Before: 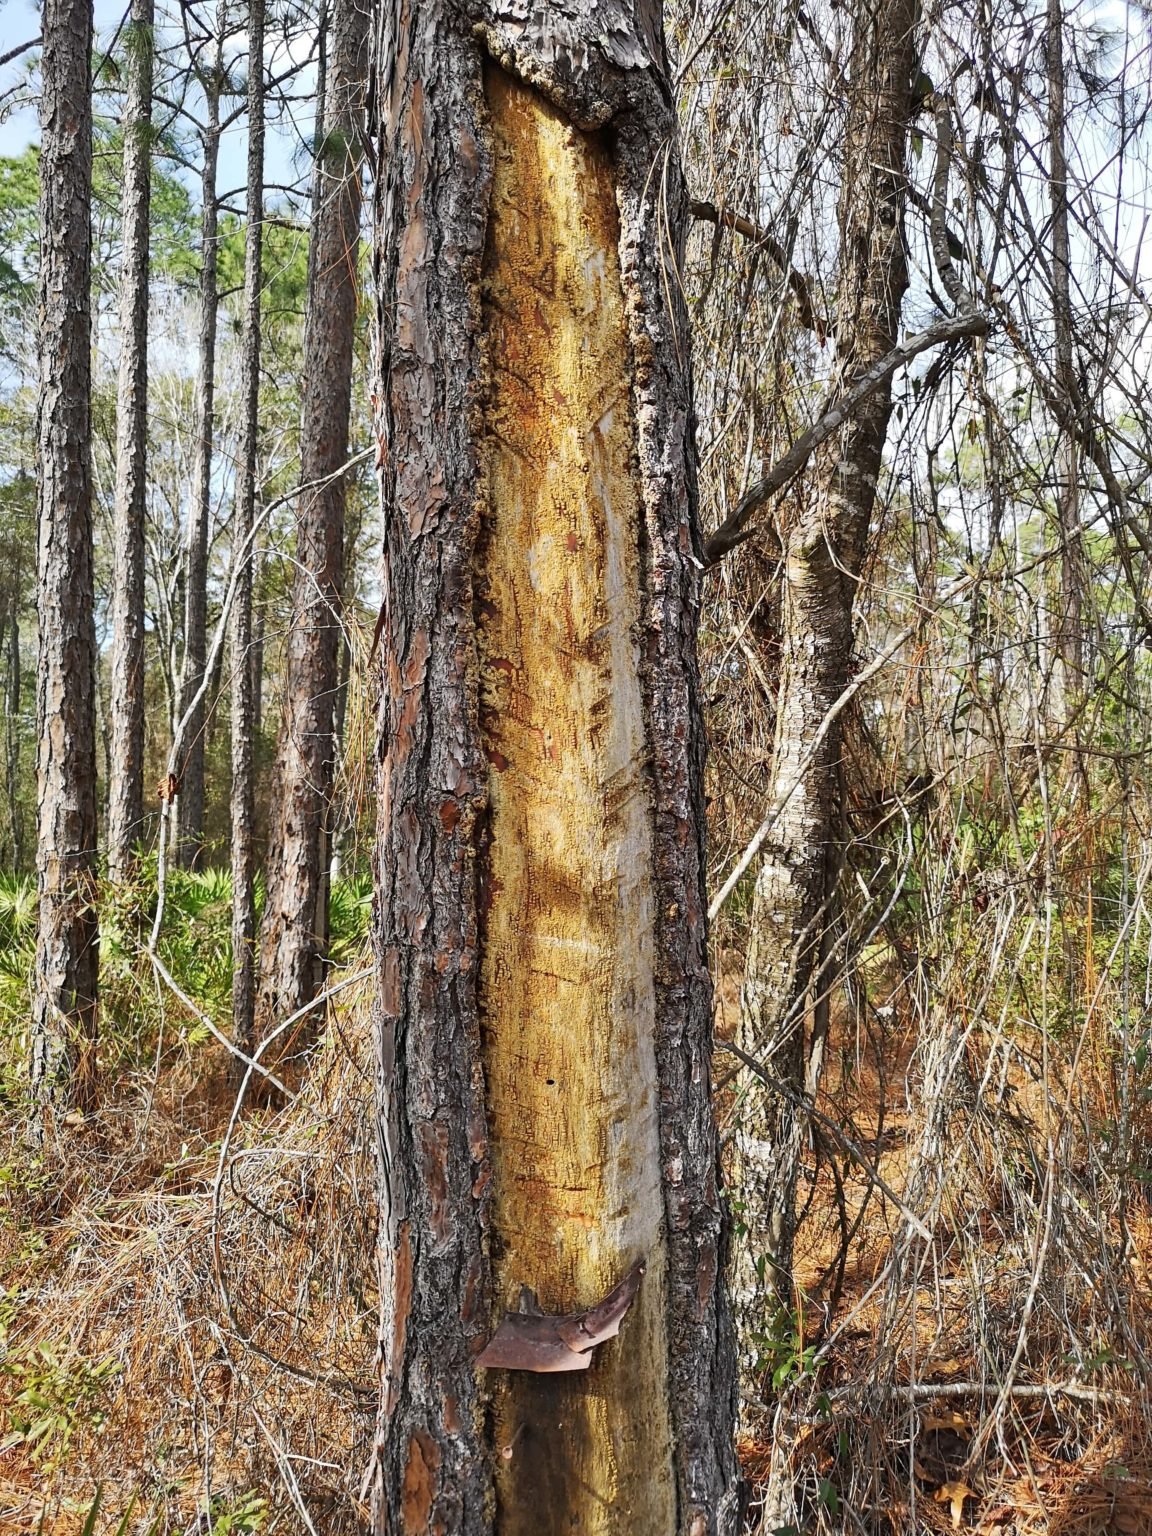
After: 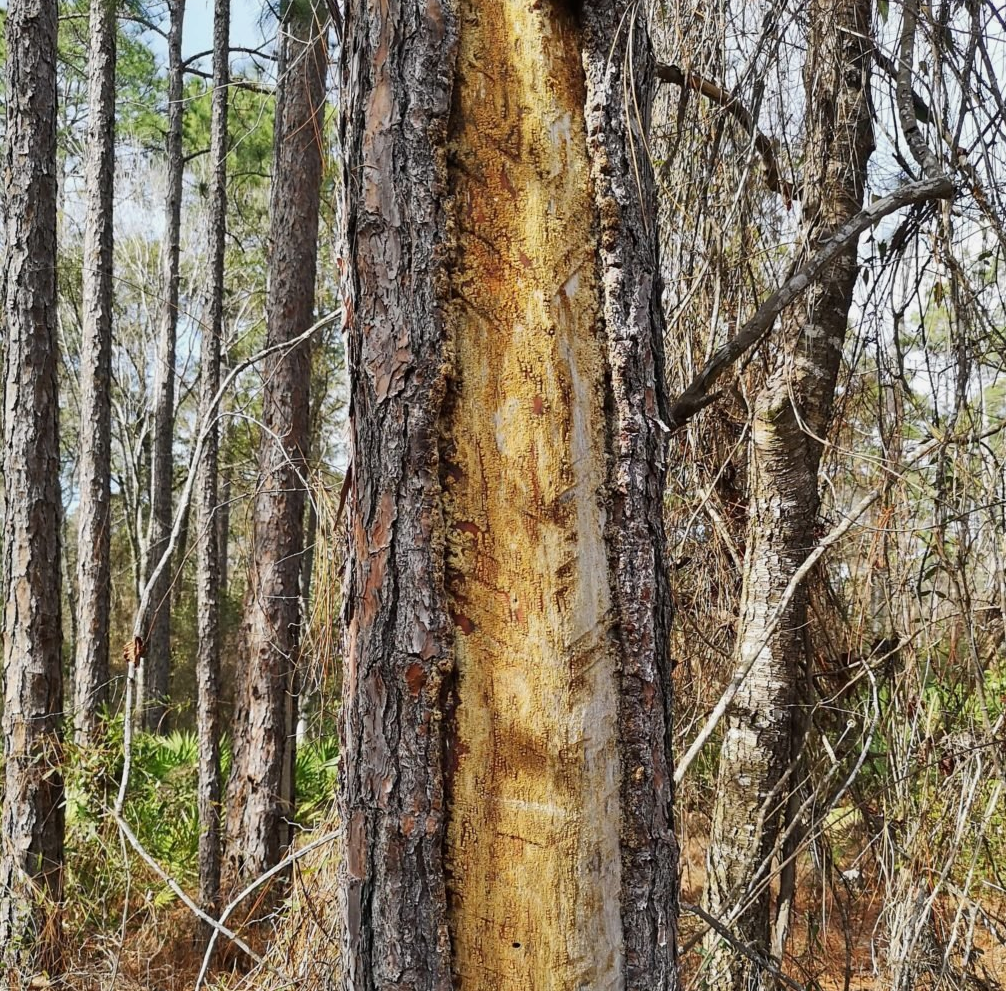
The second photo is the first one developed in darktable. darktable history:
rgb levels: preserve colors max RGB
exposure: exposure -0.151 EV, compensate highlight preservation false
crop: left 3.015%, top 8.969%, right 9.647%, bottom 26.457%
